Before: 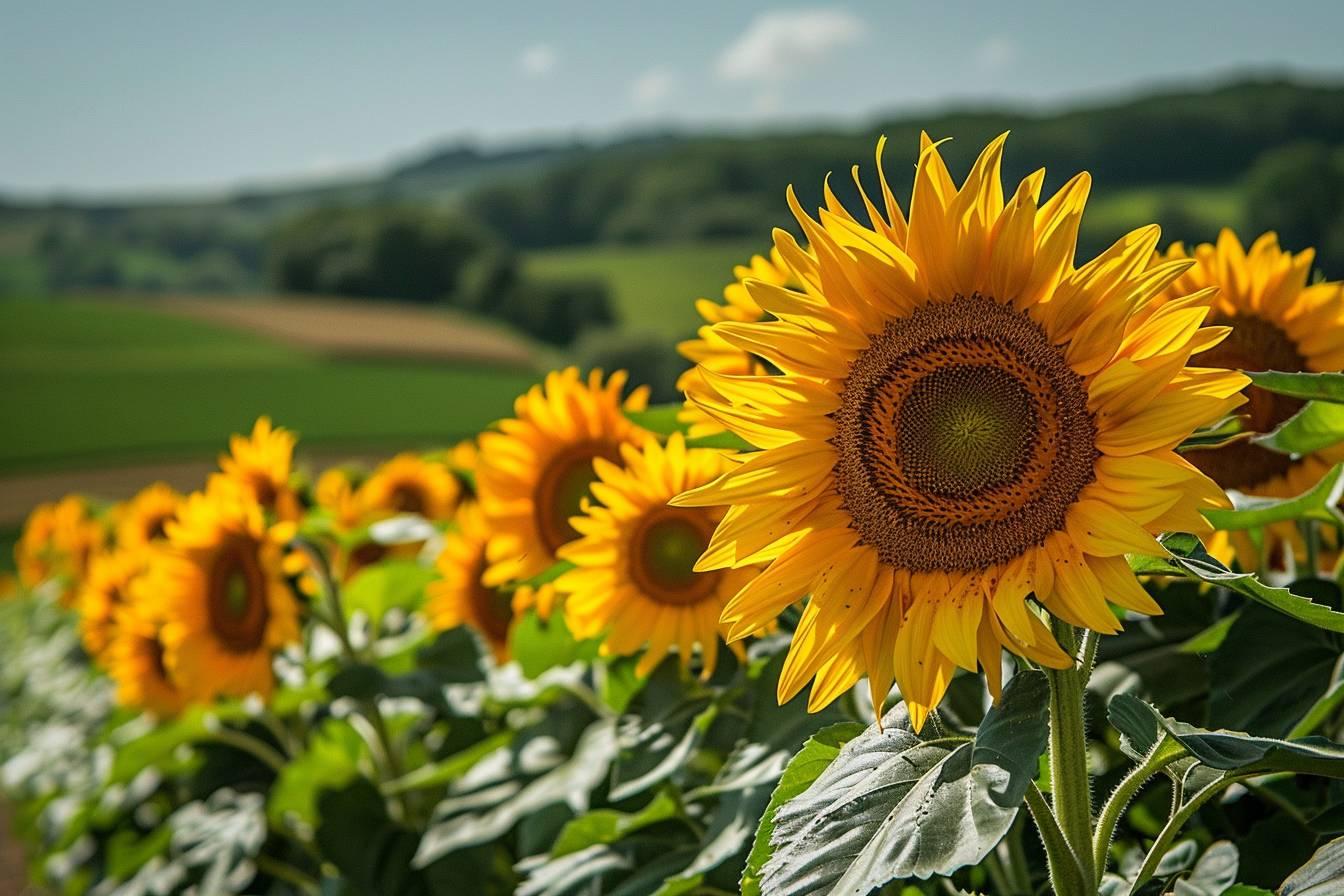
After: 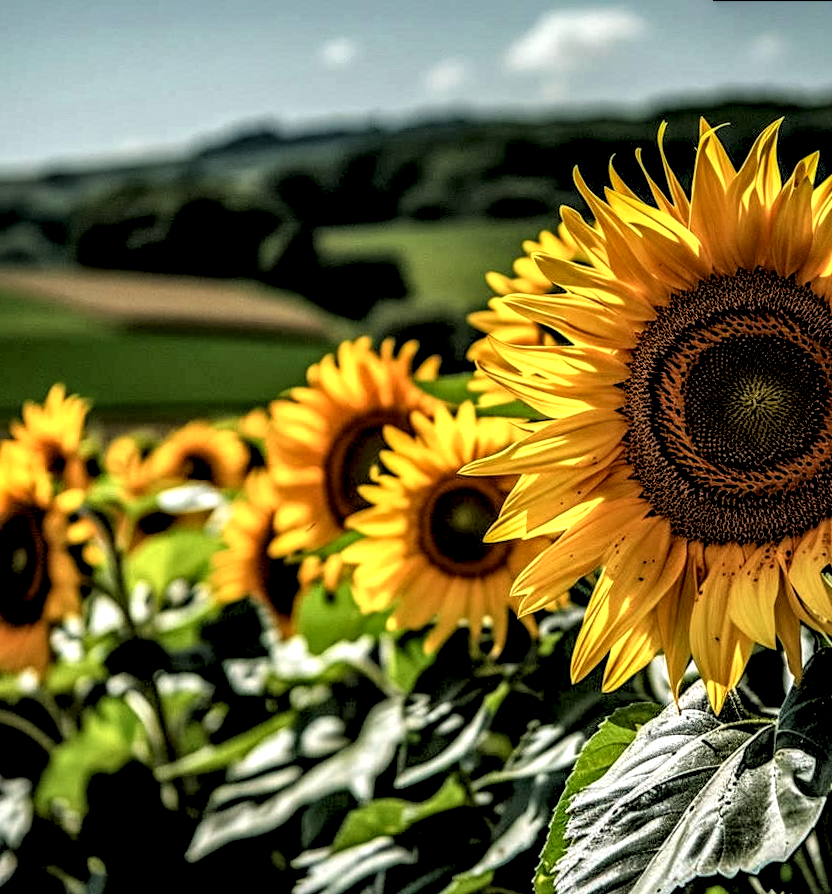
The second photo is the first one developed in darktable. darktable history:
crop and rotate: left 12.673%, right 20.66%
rgb levels: levels [[0.034, 0.472, 0.904], [0, 0.5, 1], [0, 0.5, 1]]
rotate and perspective: rotation 0.215°, lens shift (vertical) -0.139, crop left 0.069, crop right 0.939, crop top 0.002, crop bottom 0.996
local contrast: highlights 20%, detail 197%
